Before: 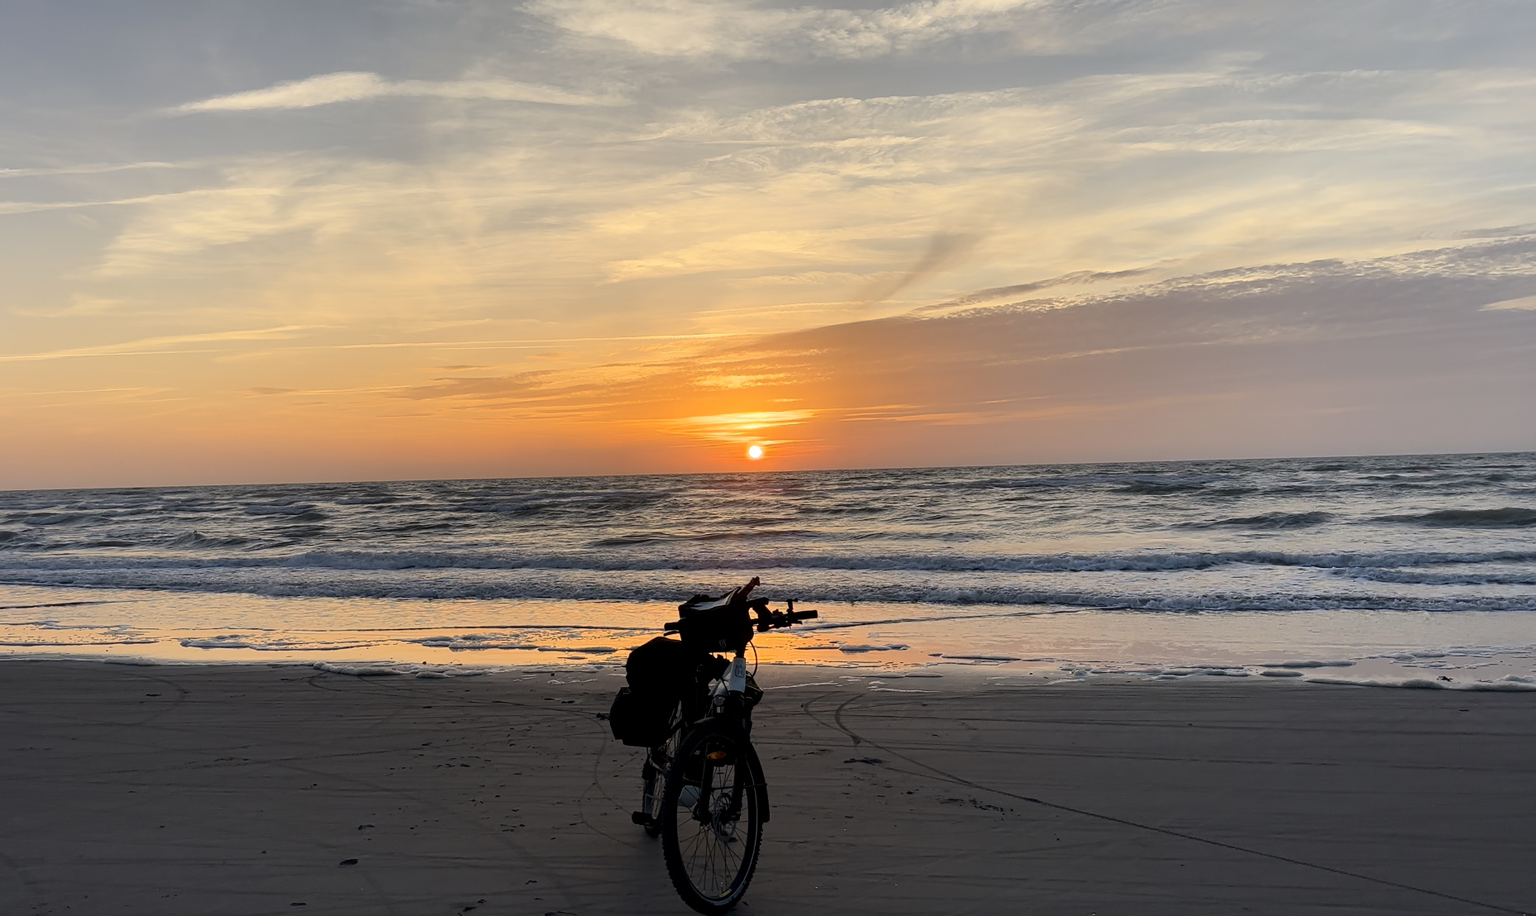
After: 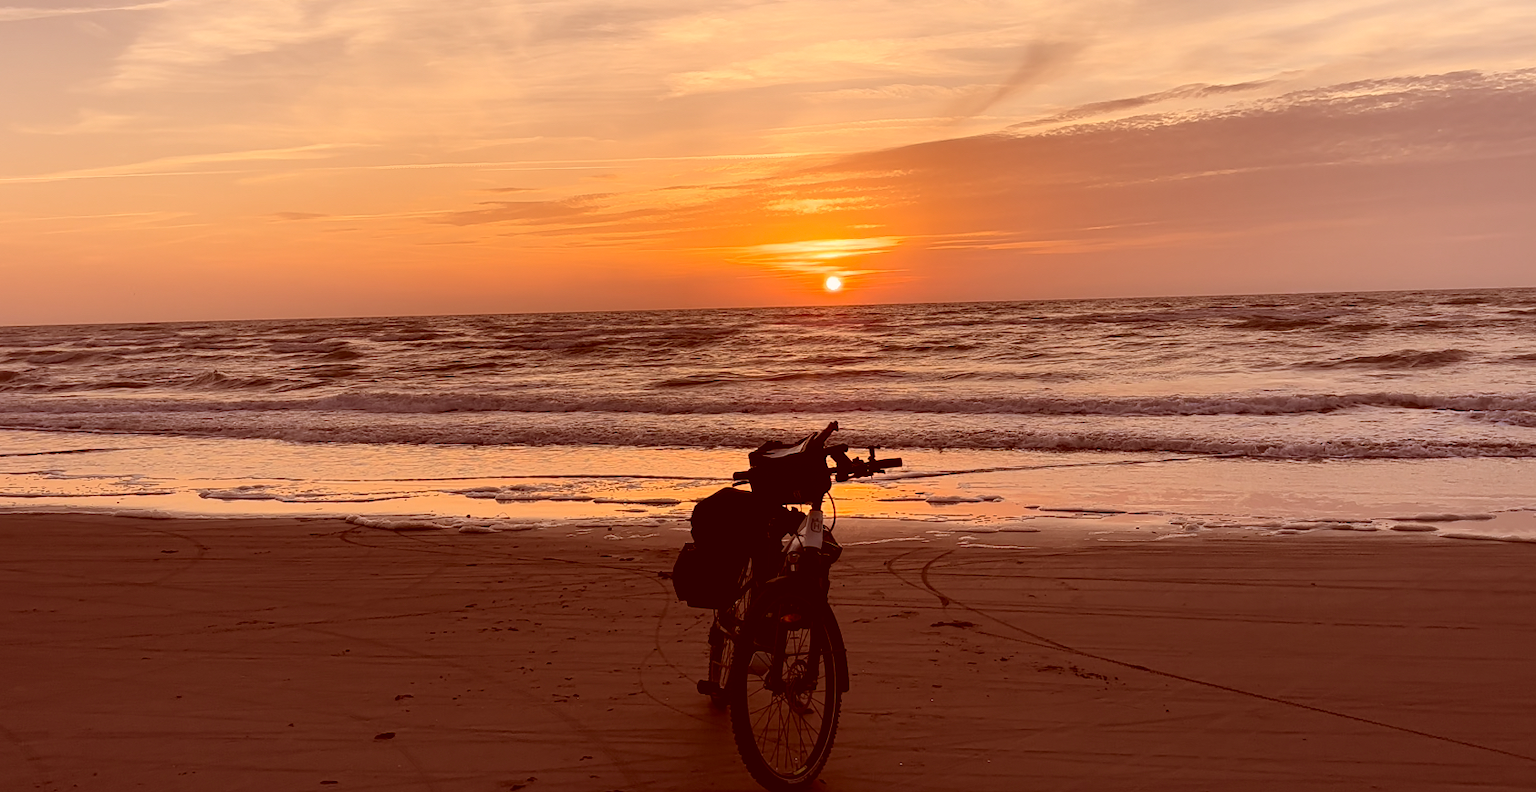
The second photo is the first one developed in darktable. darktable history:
crop: top 21.333%, right 9.326%, bottom 0.223%
color correction: highlights a* 9.41, highlights b* 8.62, shadows a* 39.5, shadows b* 39.52, saturation 0.783
